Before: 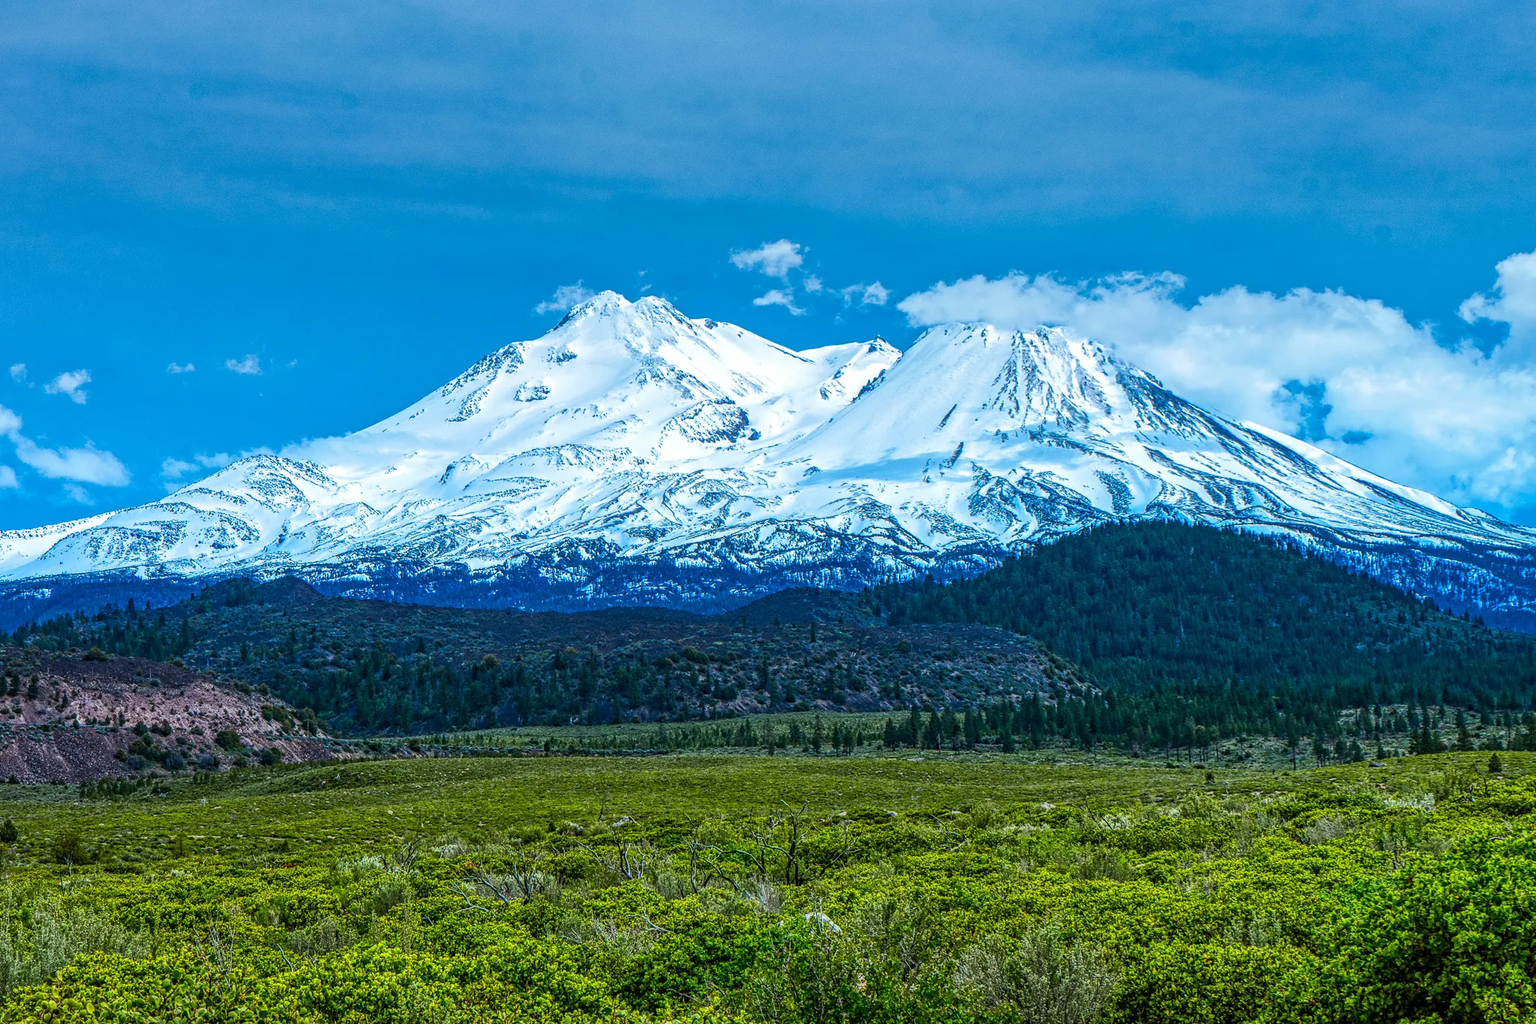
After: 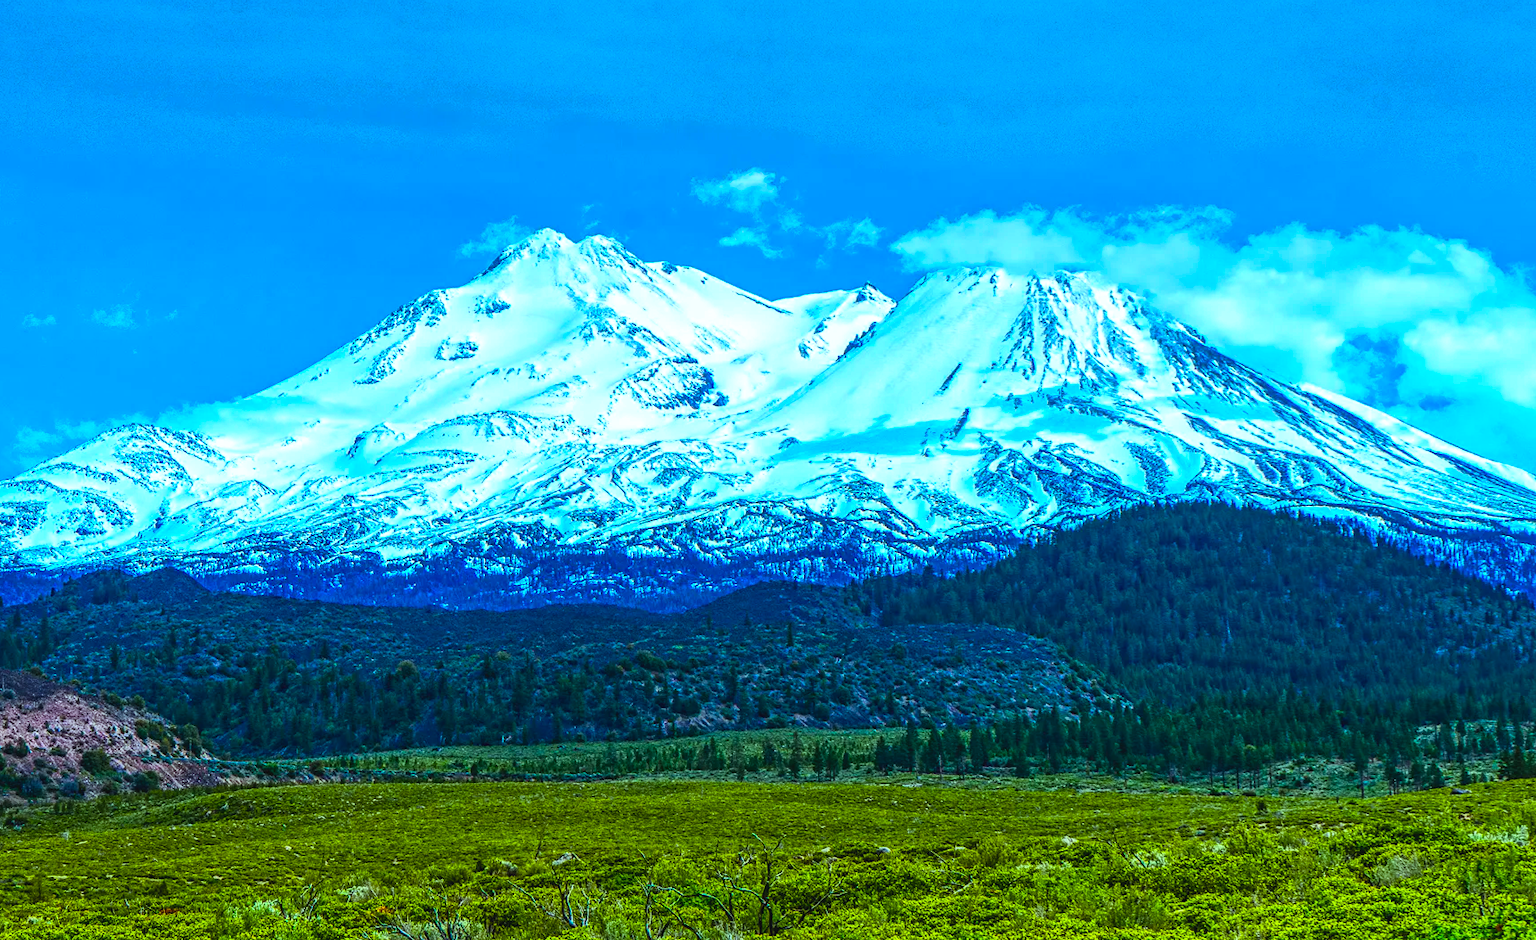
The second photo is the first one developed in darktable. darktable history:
color balance rgb: highlights gain › luminance 19.928%, highlights gain › chroma 2.801%, highlights gain › hue 171.67°, global offset › luminance 0.475%, linear chroma grading › shadows 10.318%, linear chroma grading › highlights 10.392%, linear chroma grading › global chroma 15.233%, linear chroma grading › mid-tones 14.965%, perceptual saturation grading › global saturation 19.624%, global vibrance 20.225%
crop and rotate: left 9.655%, top 9.624%, right 6.15%, bottom 12.985%
